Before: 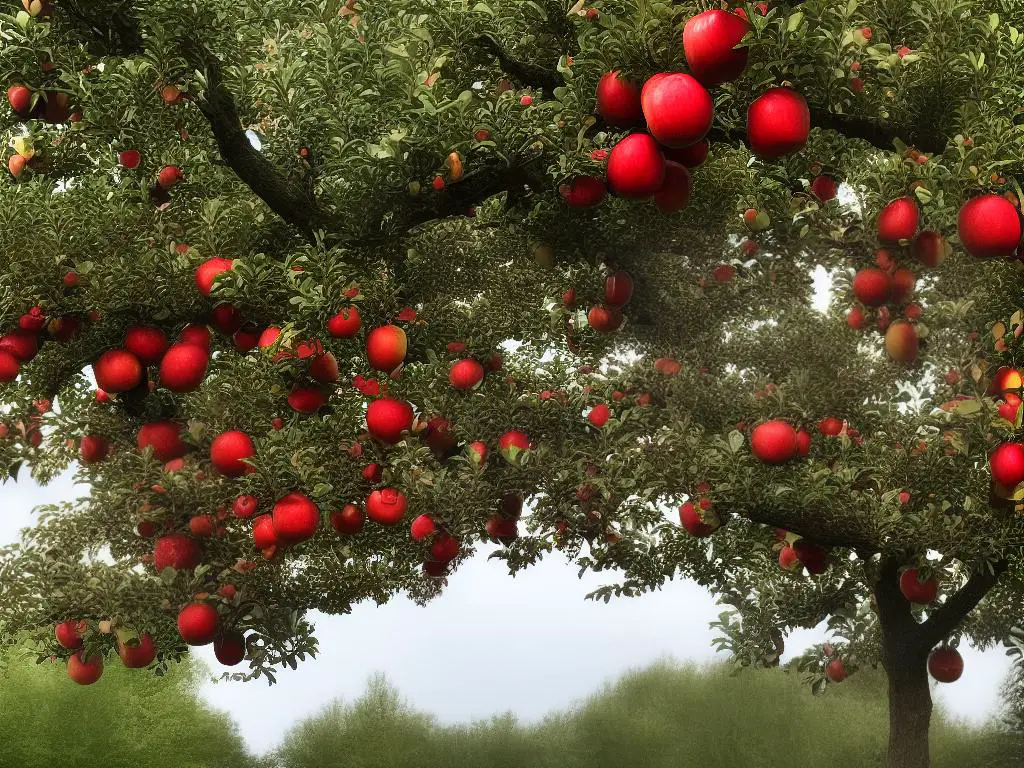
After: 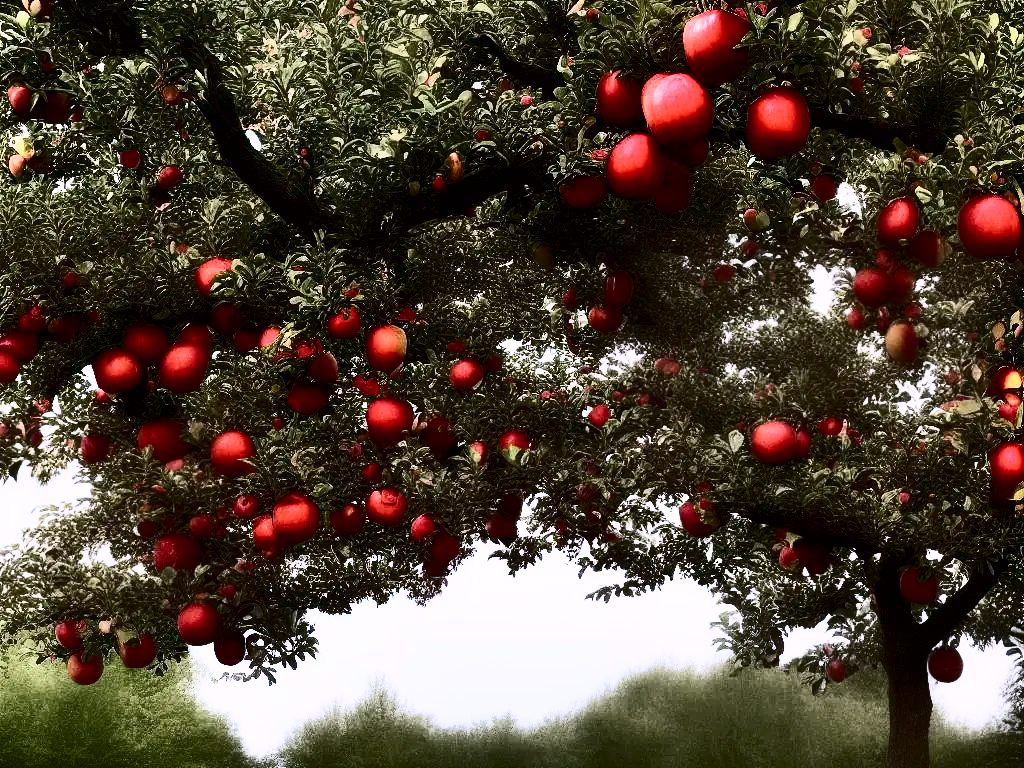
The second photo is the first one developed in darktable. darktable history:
exposure: black level correction 0.007, exposure 0.093 EV, compensate highlight preservation false
white balance: red 1.042, blue 1.17
contrast brightness saturation: contrast 0.5, saturation -0.1
